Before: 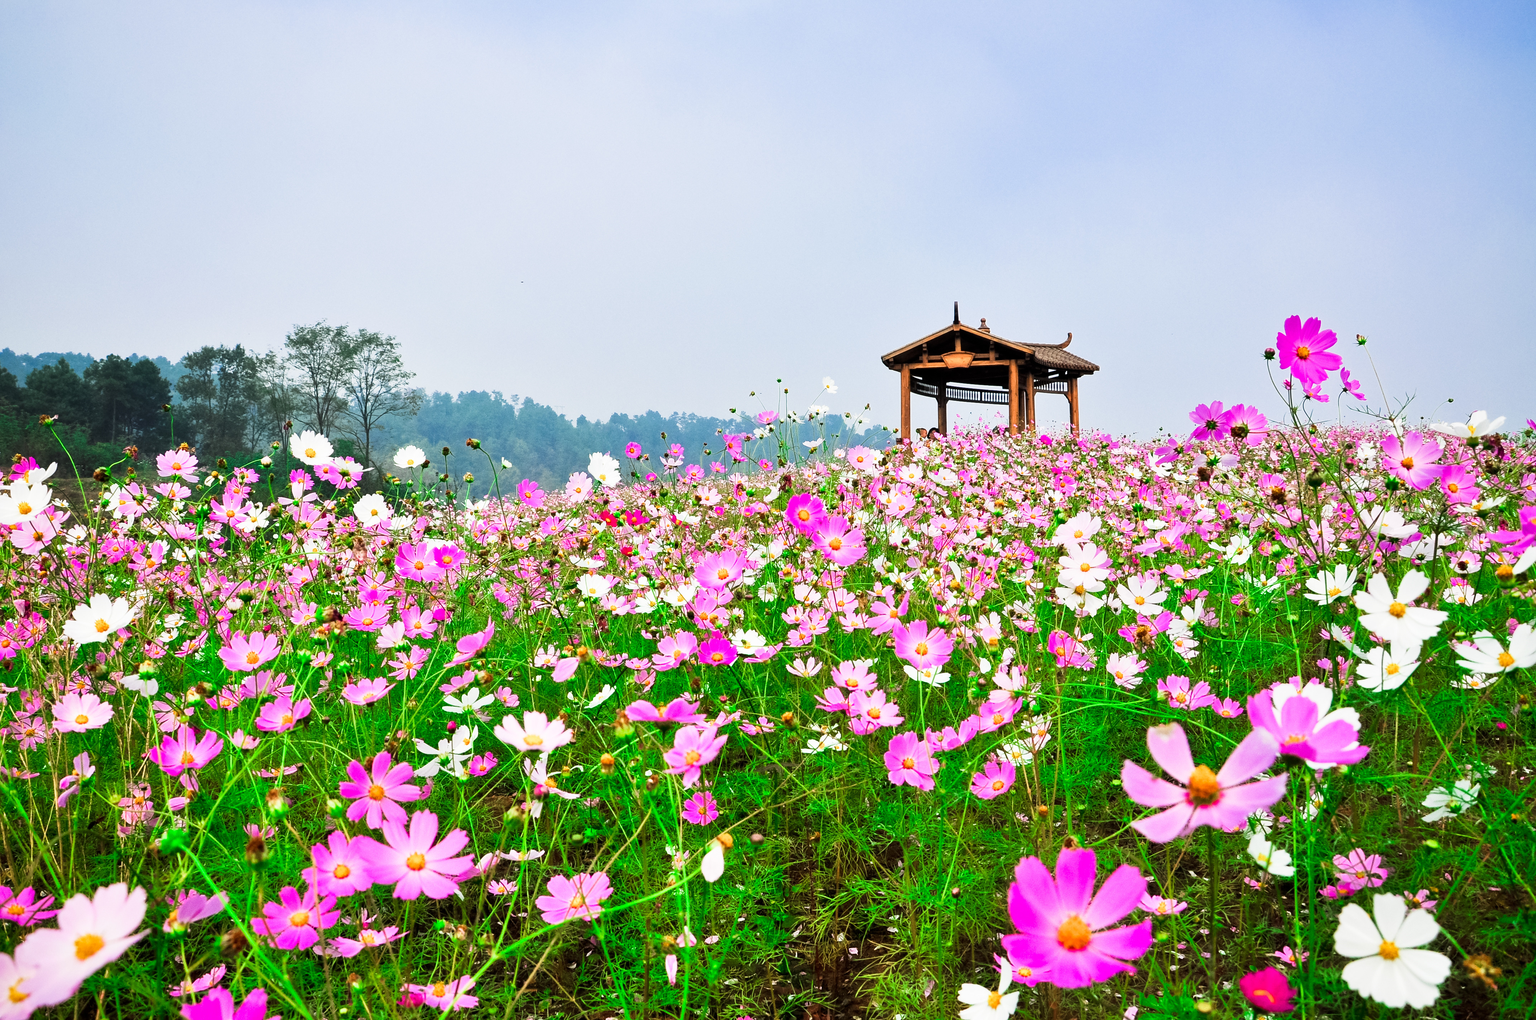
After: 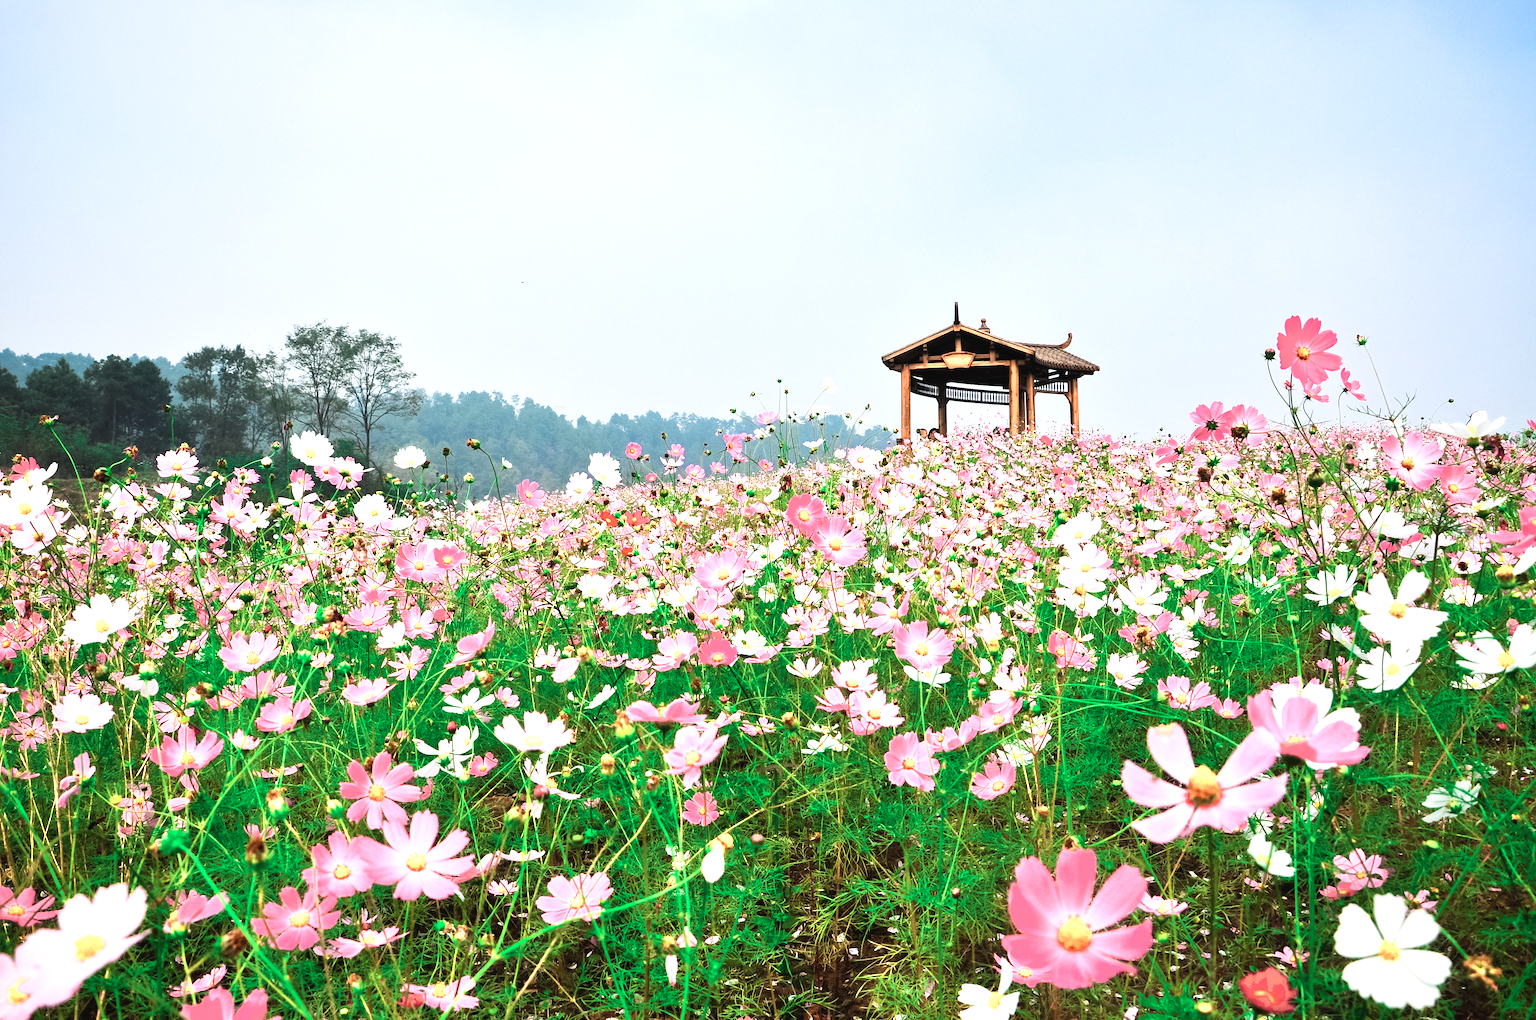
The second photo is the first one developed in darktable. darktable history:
exposure: exposure 0.447 EV, compensate highlight preservation false
contrast brightness saturation: contrast -0.08, brightness -0.04, saturation -0.106
color zones: curves: ch0 [(0.018, 0.548) (0.224, 0.64) (0.425, 0.447) (0.675, 0.575) (0.732, 0.579)]; ch1 [(0.066, 0.487) (0.25, 0.5) (0.404, 0.43) (0.75, 0.421) (0.956, 0.421)]; ch2 [(0.044, 0.561) (0.215, 0.465) (0.399, 0.544) (0.465, 0.548) (0.614, 0.447) (0.724, 0.43) (0.882, 0.623) (0.956, 0.632)]
